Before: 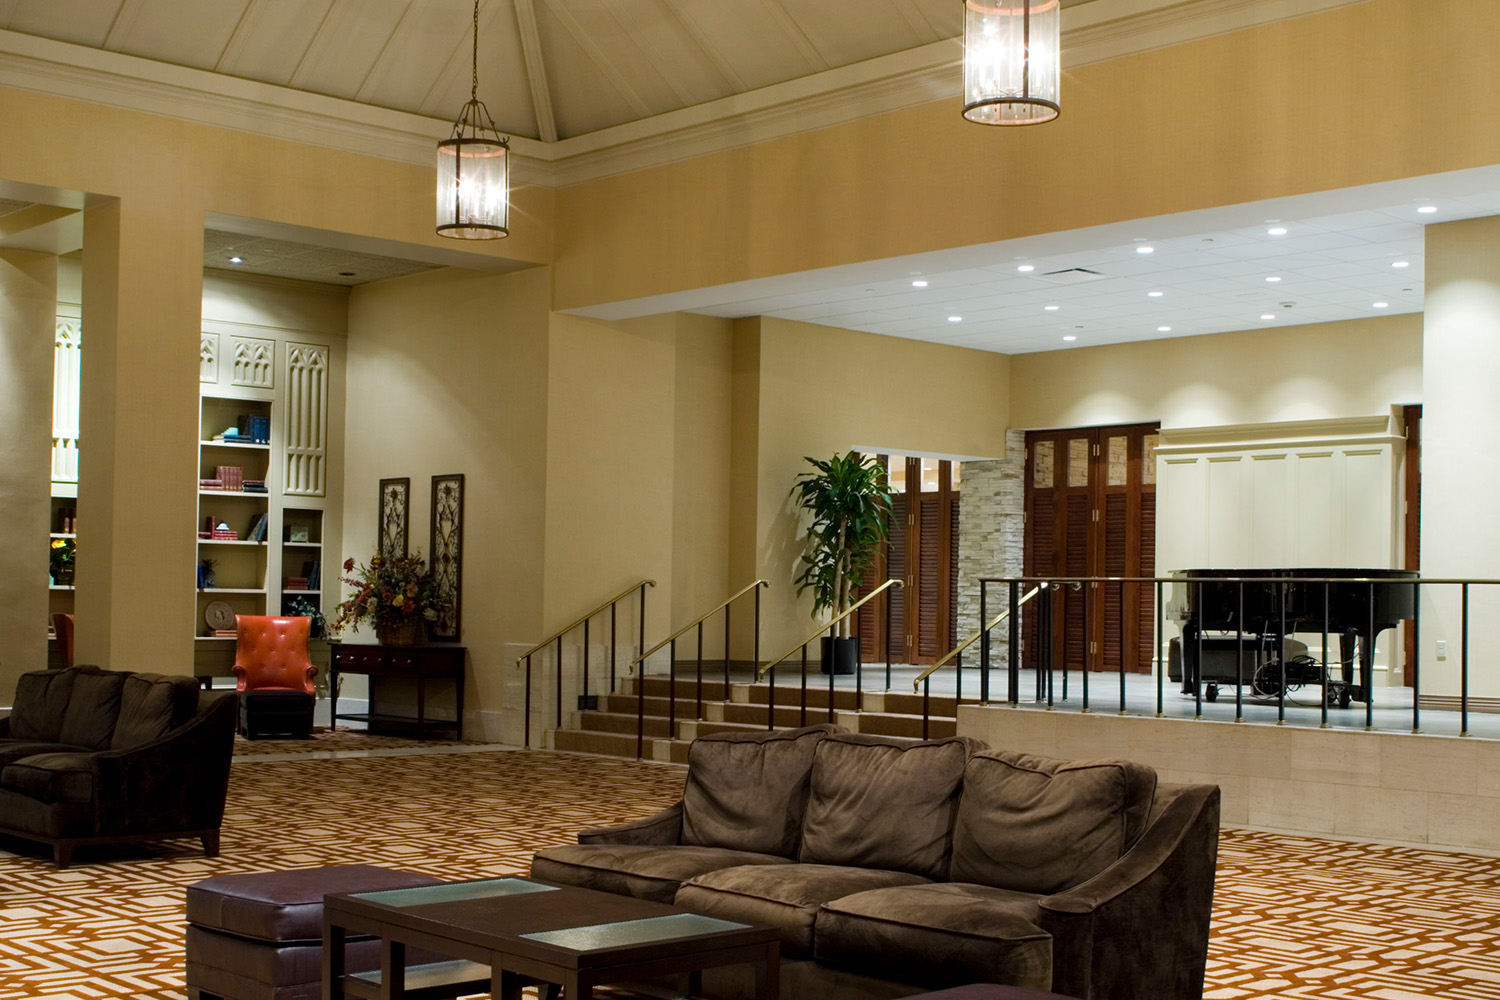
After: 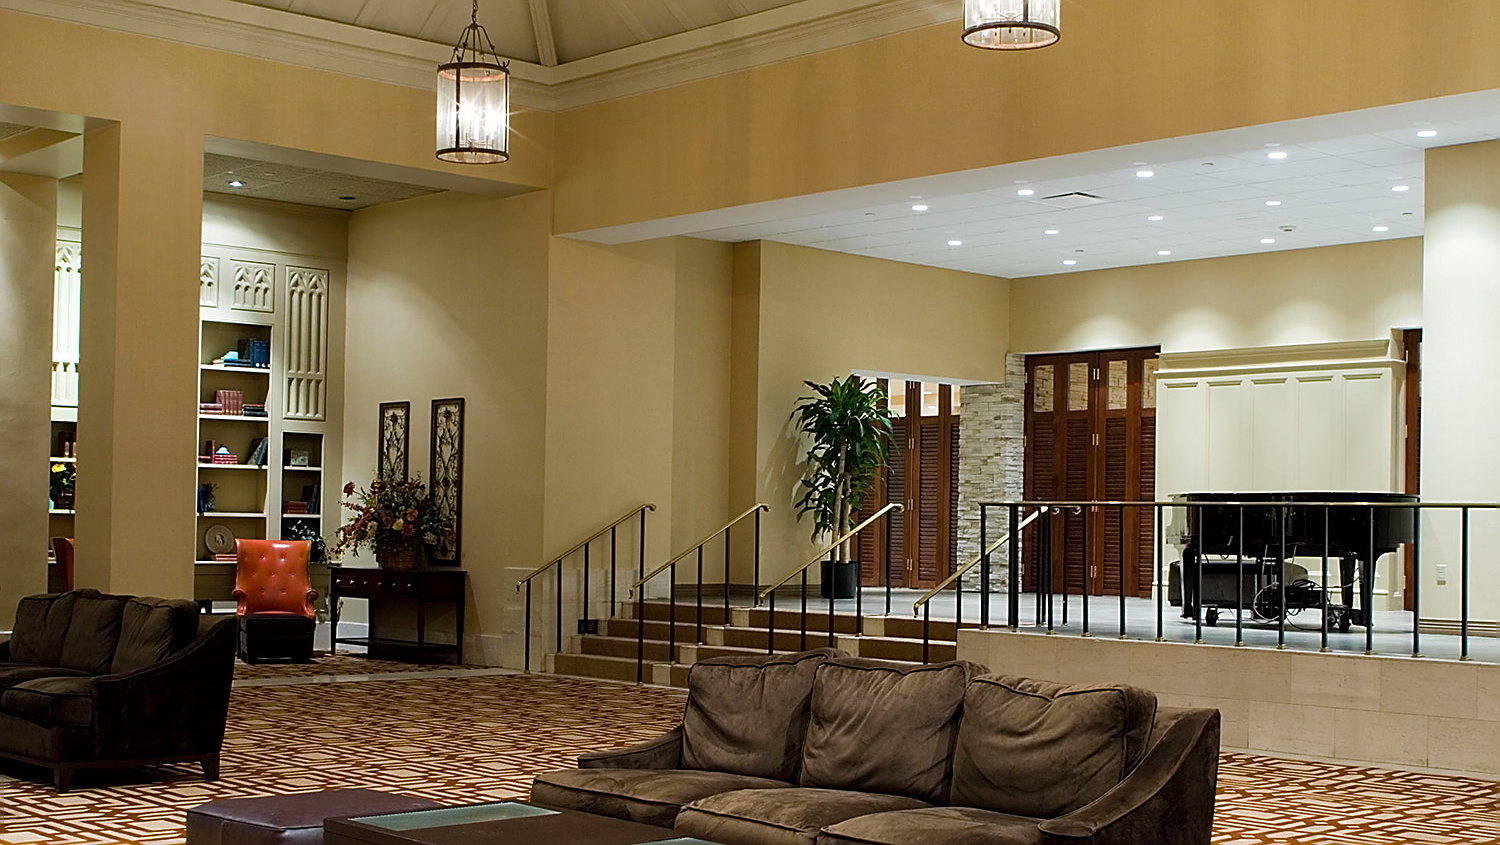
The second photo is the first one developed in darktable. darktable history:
crop: top 7.616%, bottom 7.861%
sharpen: radius 1.412, amount 1.24, threshold 0.625
